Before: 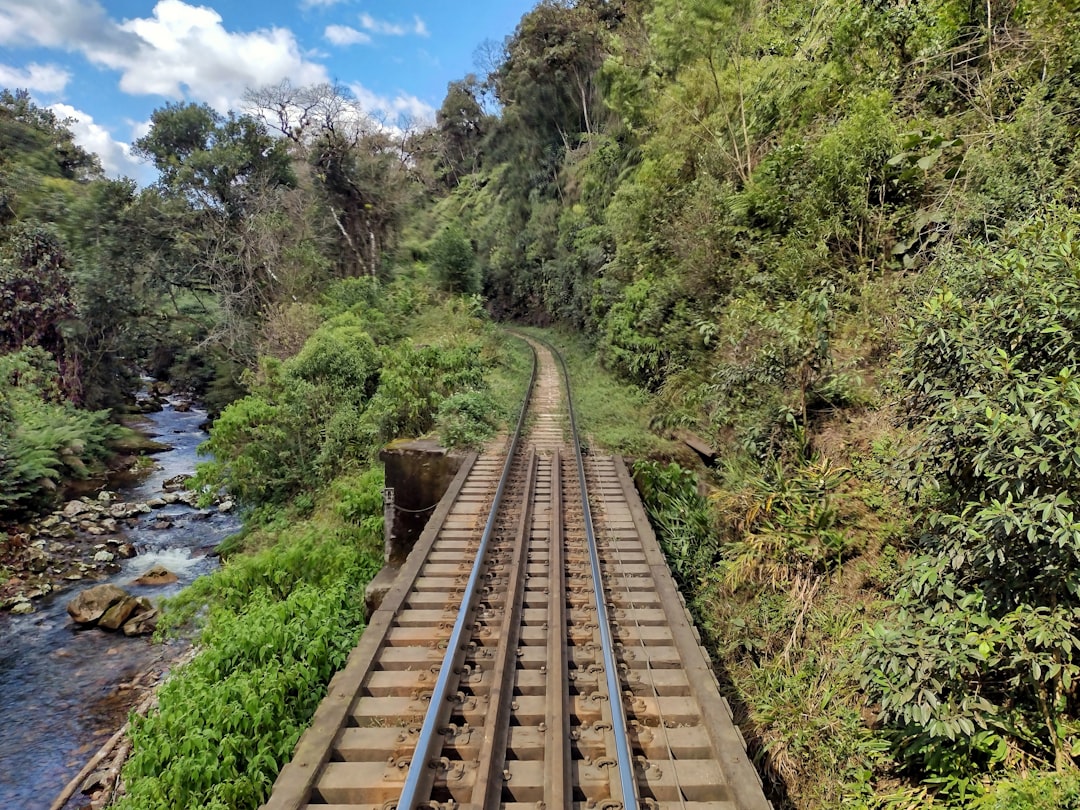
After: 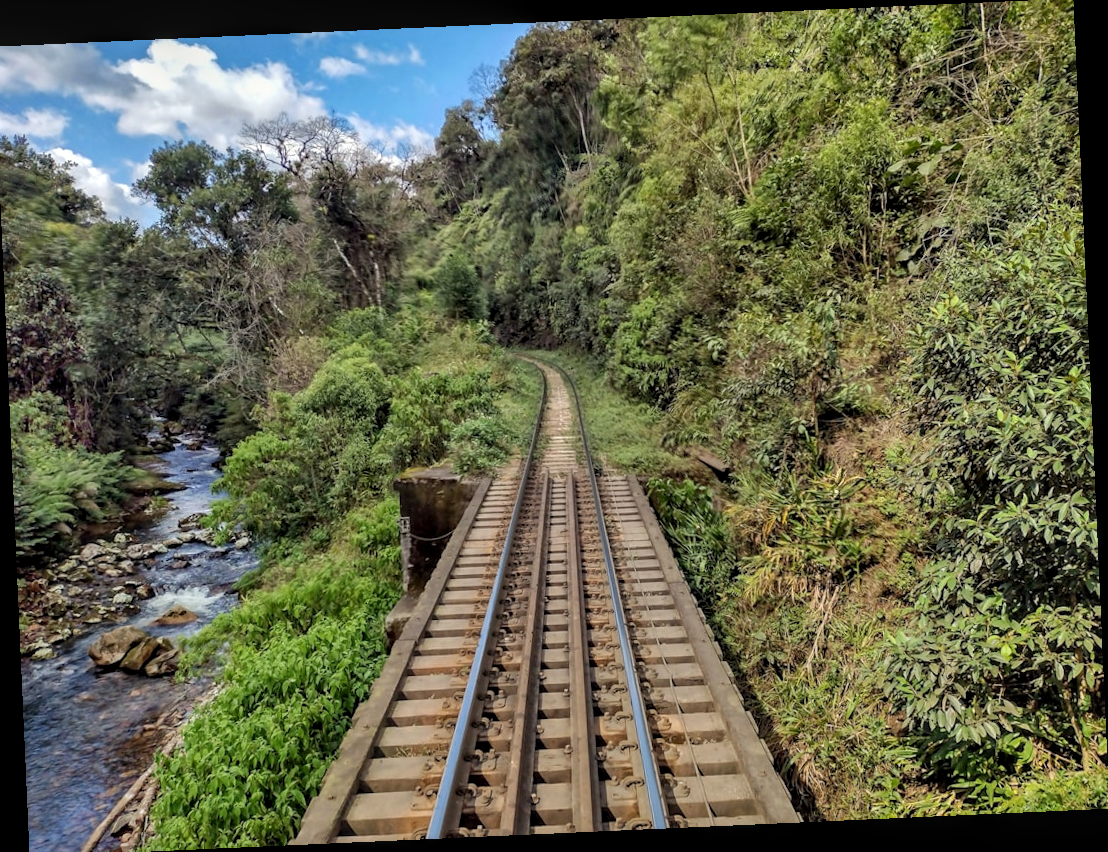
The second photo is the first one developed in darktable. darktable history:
rotate and perspective: rotation -2.56°, automatic cropping off
local contrast: on, module defaults
crop and rotate: left 0.614%, top 0.179%, bottom 0.309%
